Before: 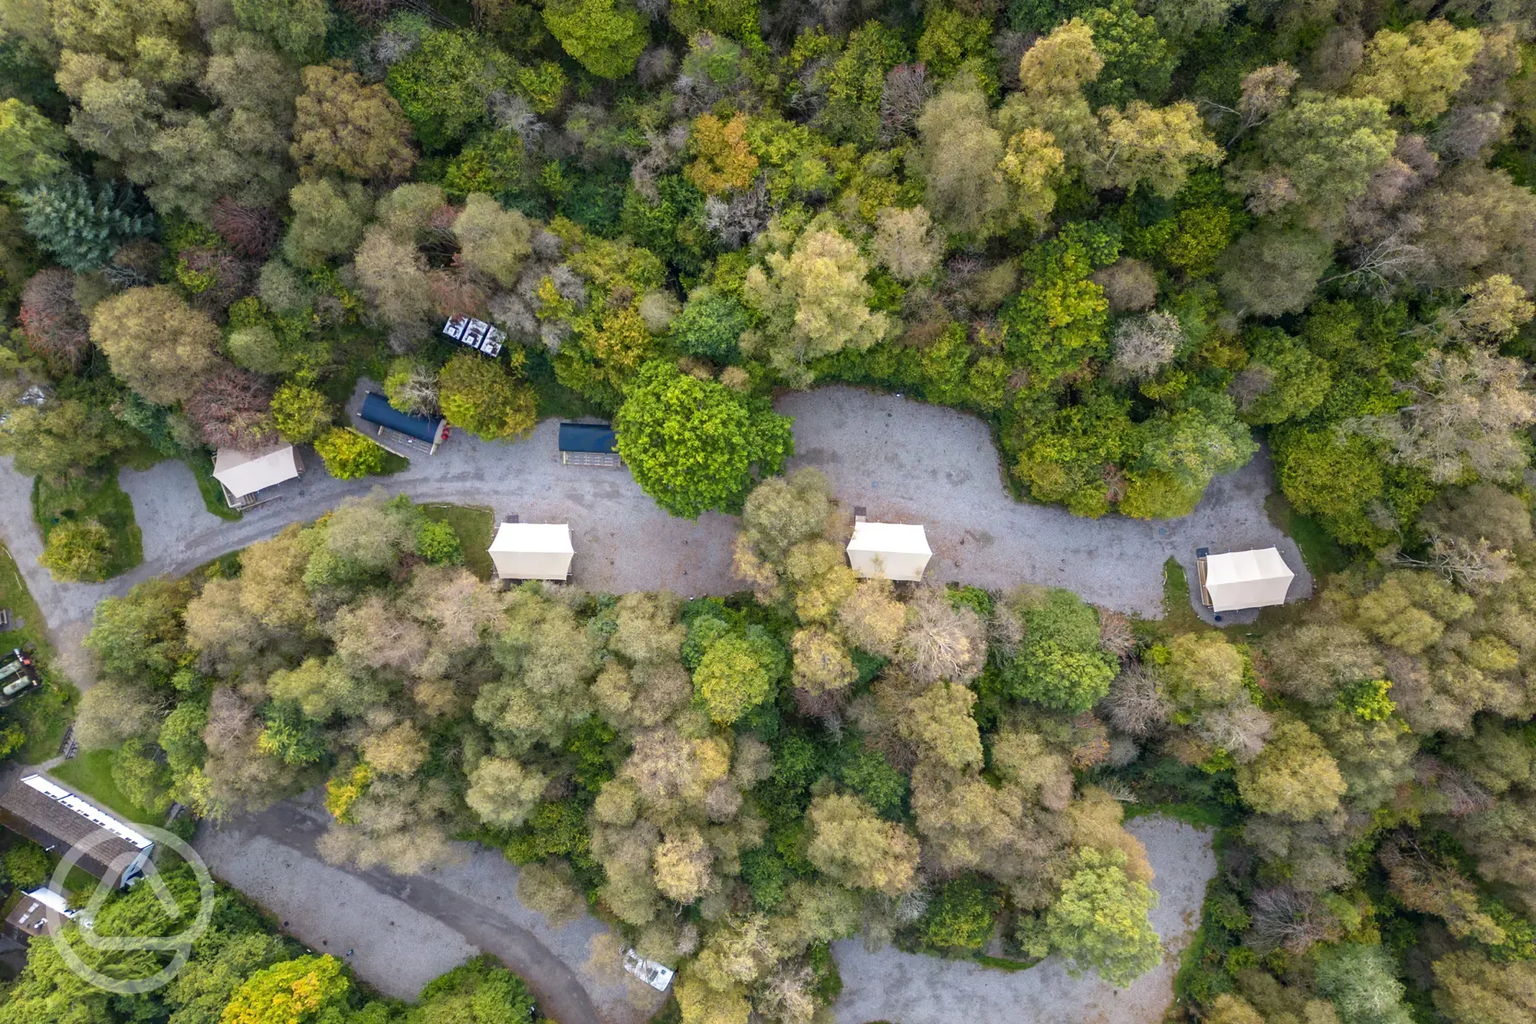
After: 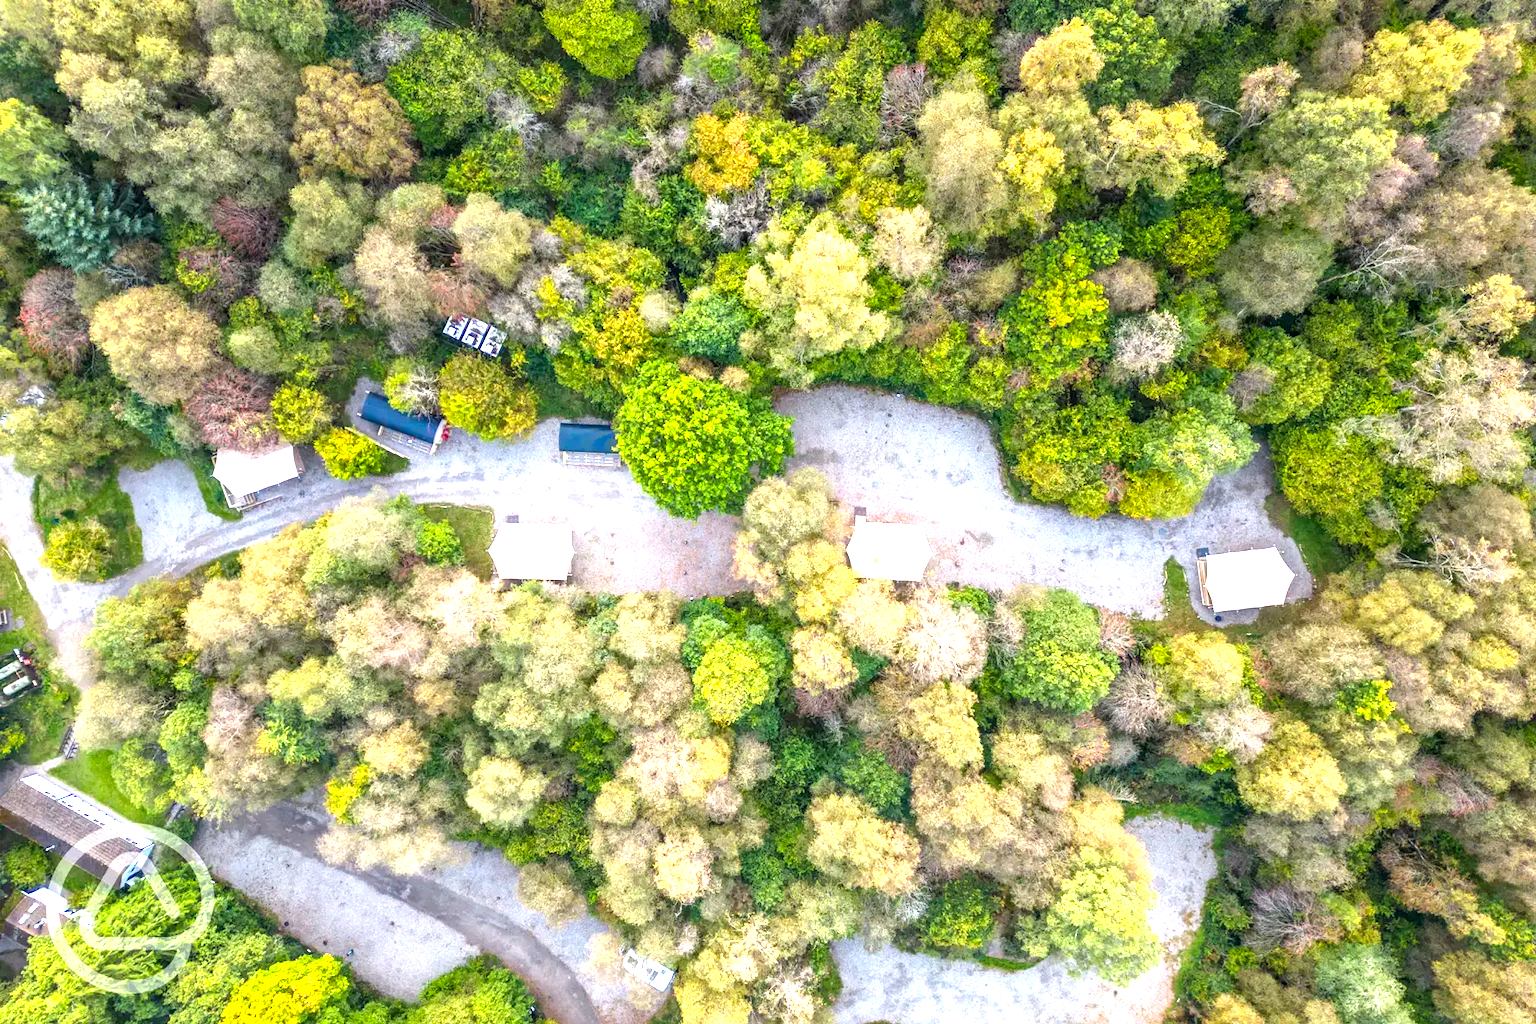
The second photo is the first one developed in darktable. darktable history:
local contrast: on, module defaults
exposure: black level correction 0, exposure 1.448 EV, compensate highlight preservation false
